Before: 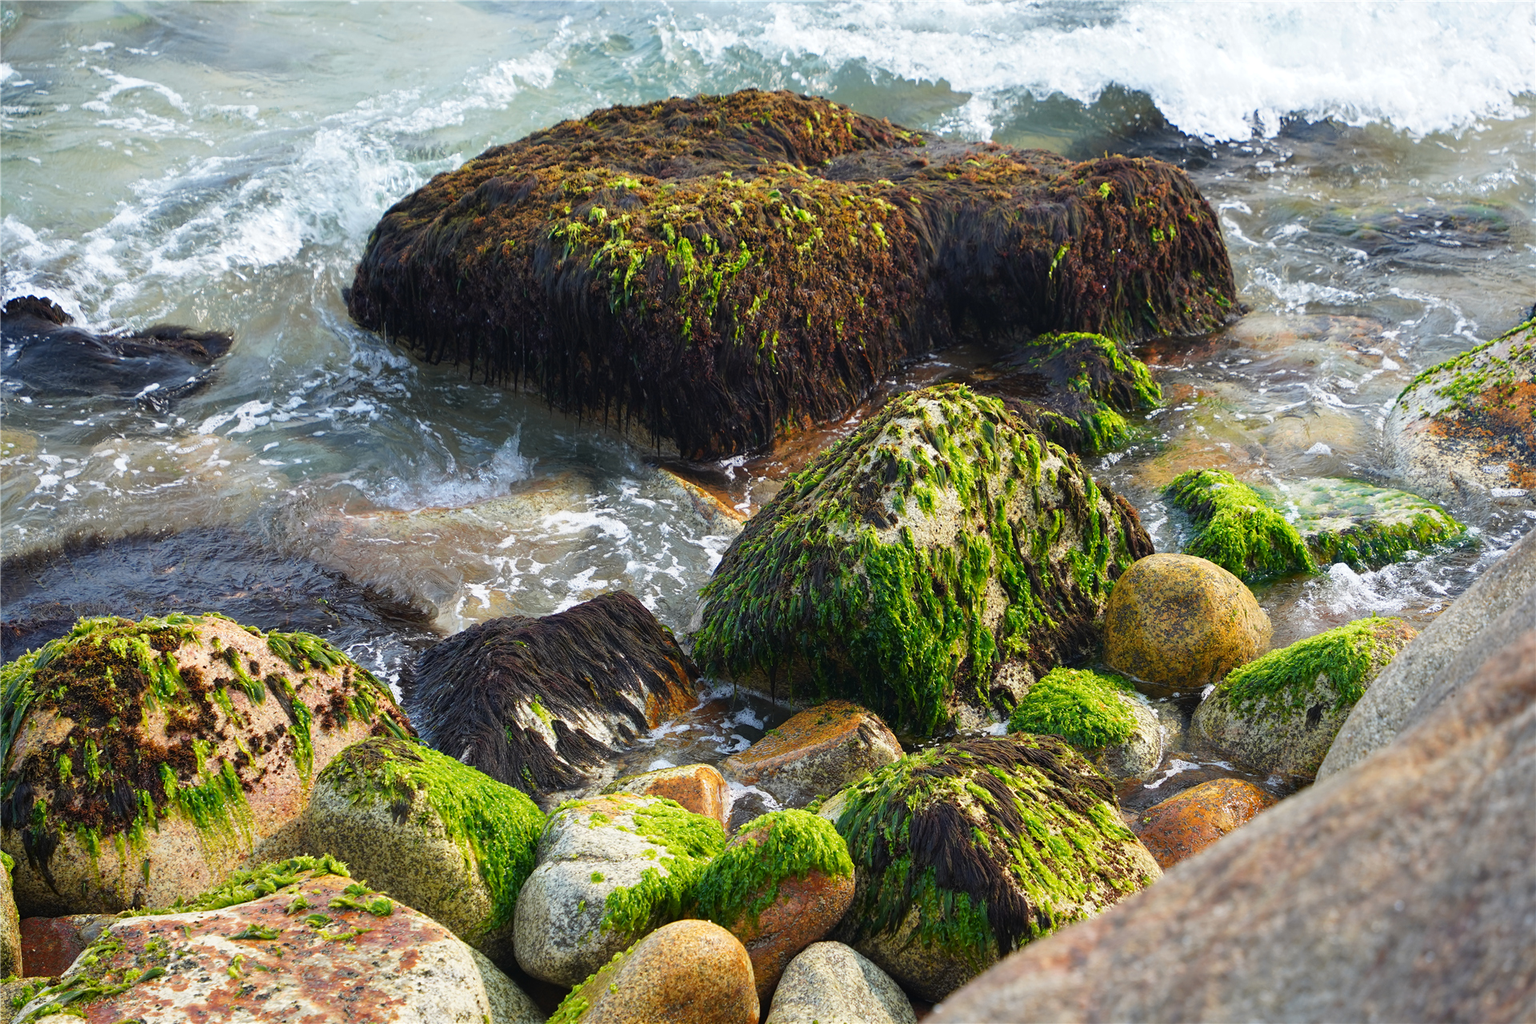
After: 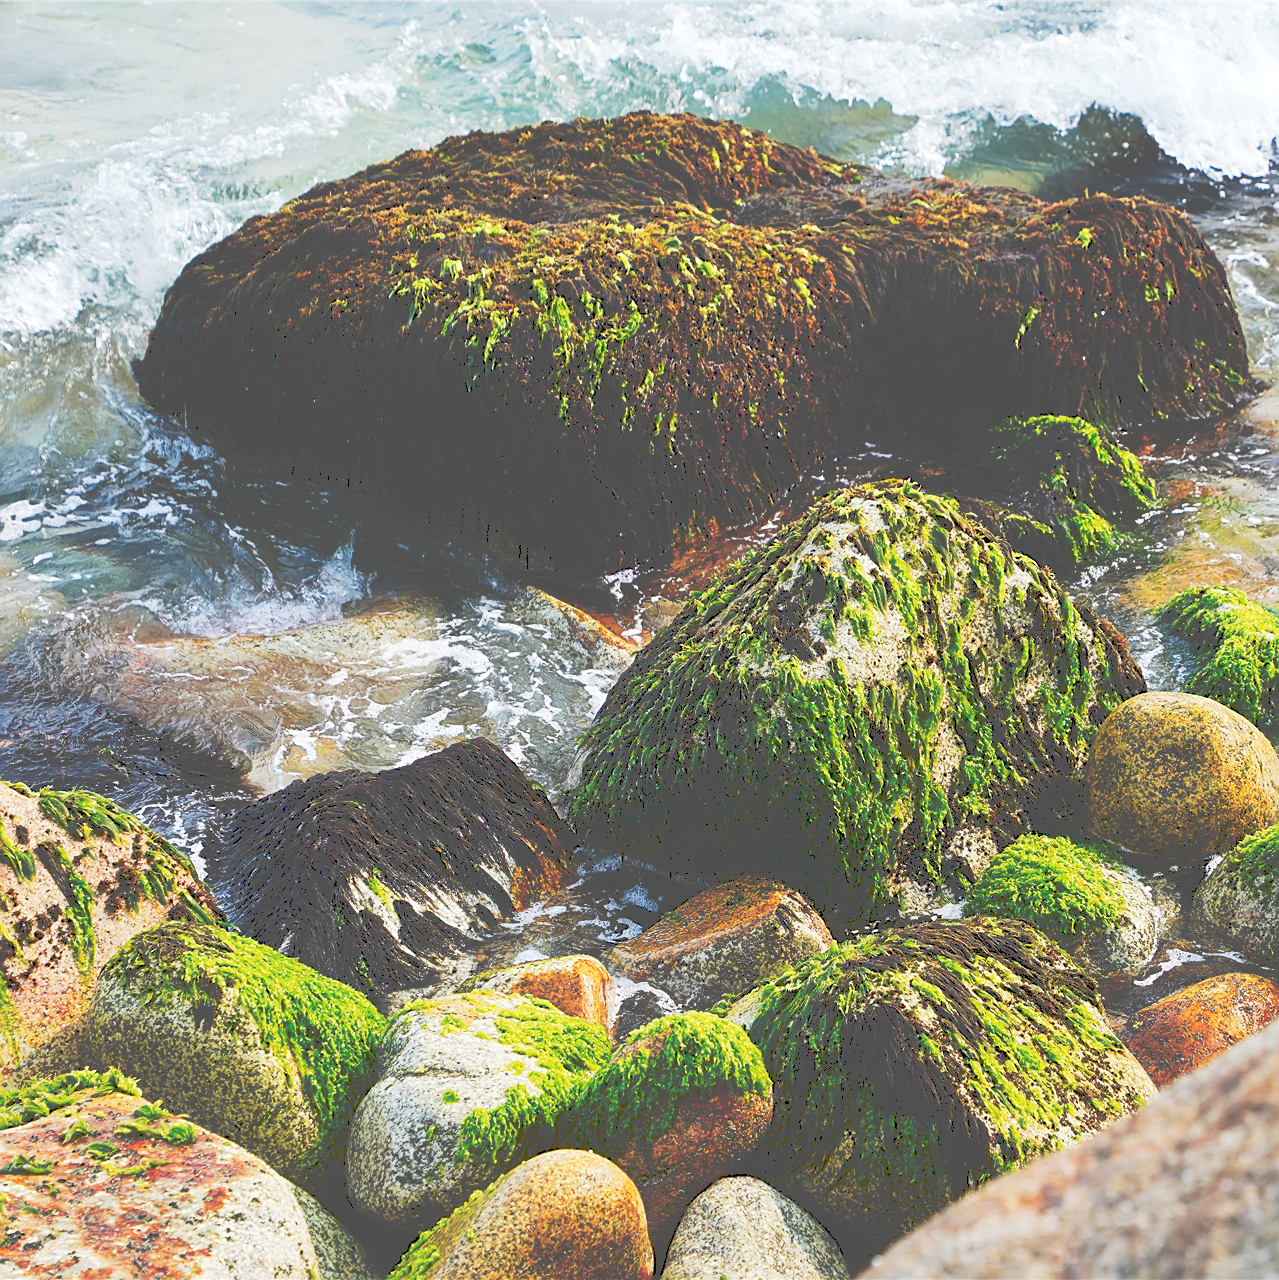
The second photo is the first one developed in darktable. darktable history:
sharpen: on, module defaults
tone curve: curves: ch0 [(0, 0) (0.003, 0.331) (0.011, 0.333) (0.025, 0.333) (0.044, 0.334) (0.069, 0.335) (0.1, 0.338) (0.136, 0.342) (0.177, 0.347) (0.224, 0.352) (0.277, 0.359) (0.335, 0.39) (0.399, 0.434) (0.468, 0.509) (0.543, 0.615) (0.623, 0.731) (0.709, 0.814) (0.801, 0.88) (0.898, 0.921) (1, 1)], preserve colors none
crop: left 15.419%, right 17.914%
